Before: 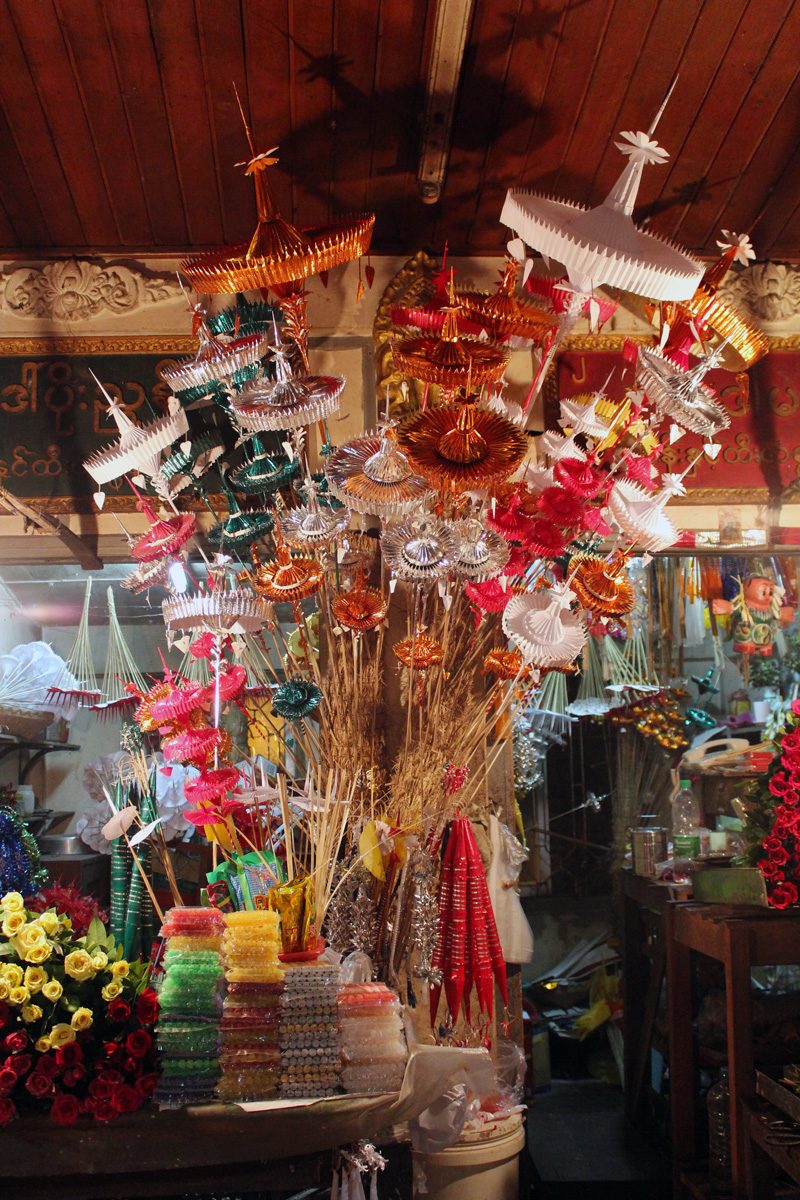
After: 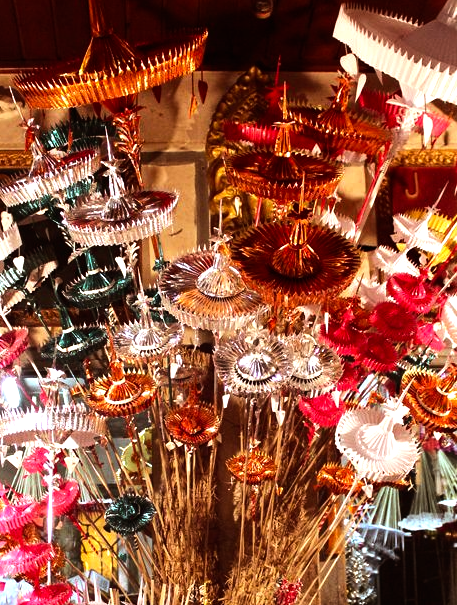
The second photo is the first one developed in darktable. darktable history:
rgb levels: mode RGB, independent channels, levels [[0, 0.5, 1], [0, 0.521, 1], [0, 0.536, 1]]
crop: left 20.932%, top 15.471%, right 21.848%, bottom 34.081%
tone equalizer: -8 EV -1.08 EV, -7 EV -1.01 EV, -6 EV -0.867 EV, -5 EV -0.578 EV, -3 EV 0.578 EV, -2 EV 0.867 EV, -1 EV 1.01 EV, +0 EV 1.08 EV, edges refinement/feathering 500, mask exposure compensation -1.57 EV, preserve details no
